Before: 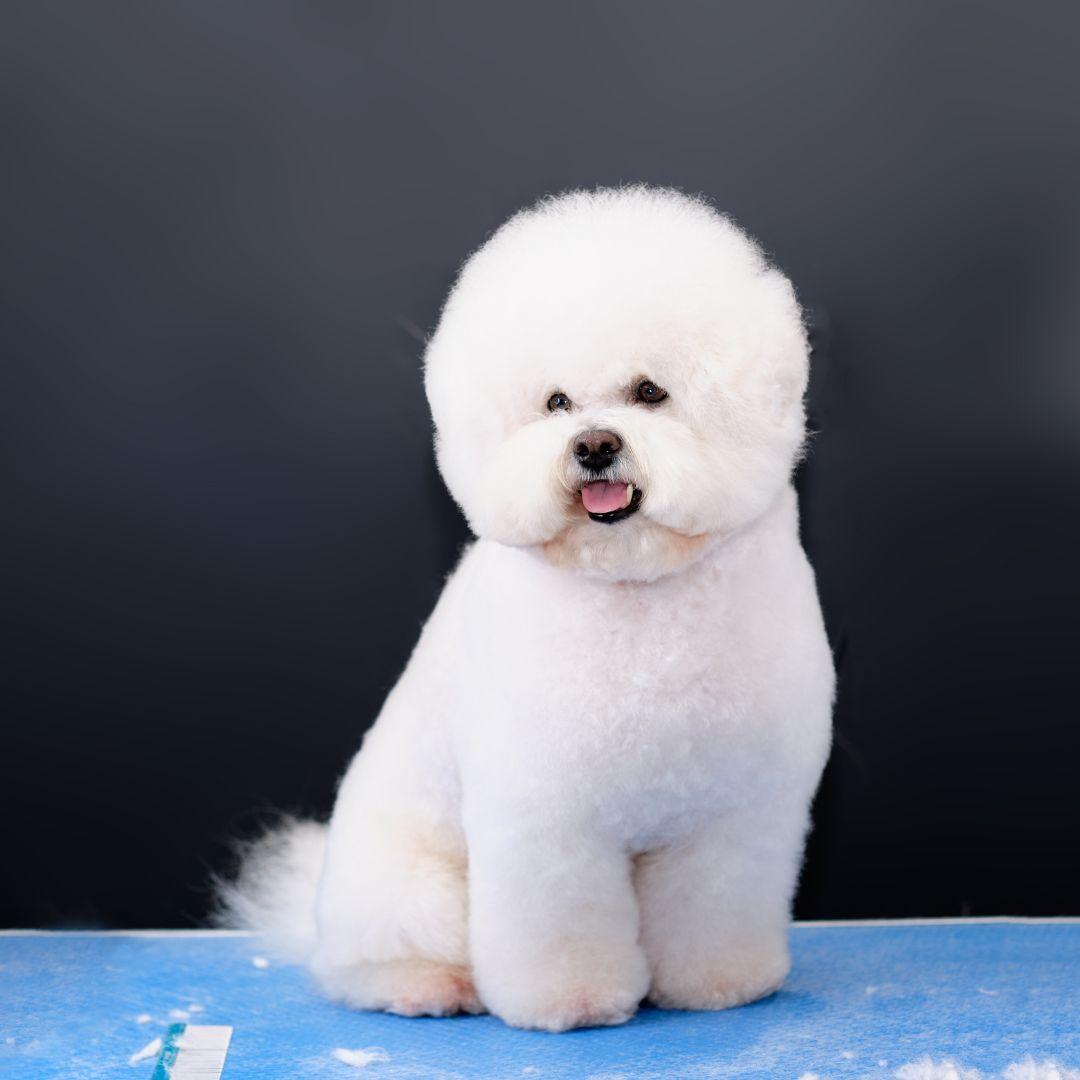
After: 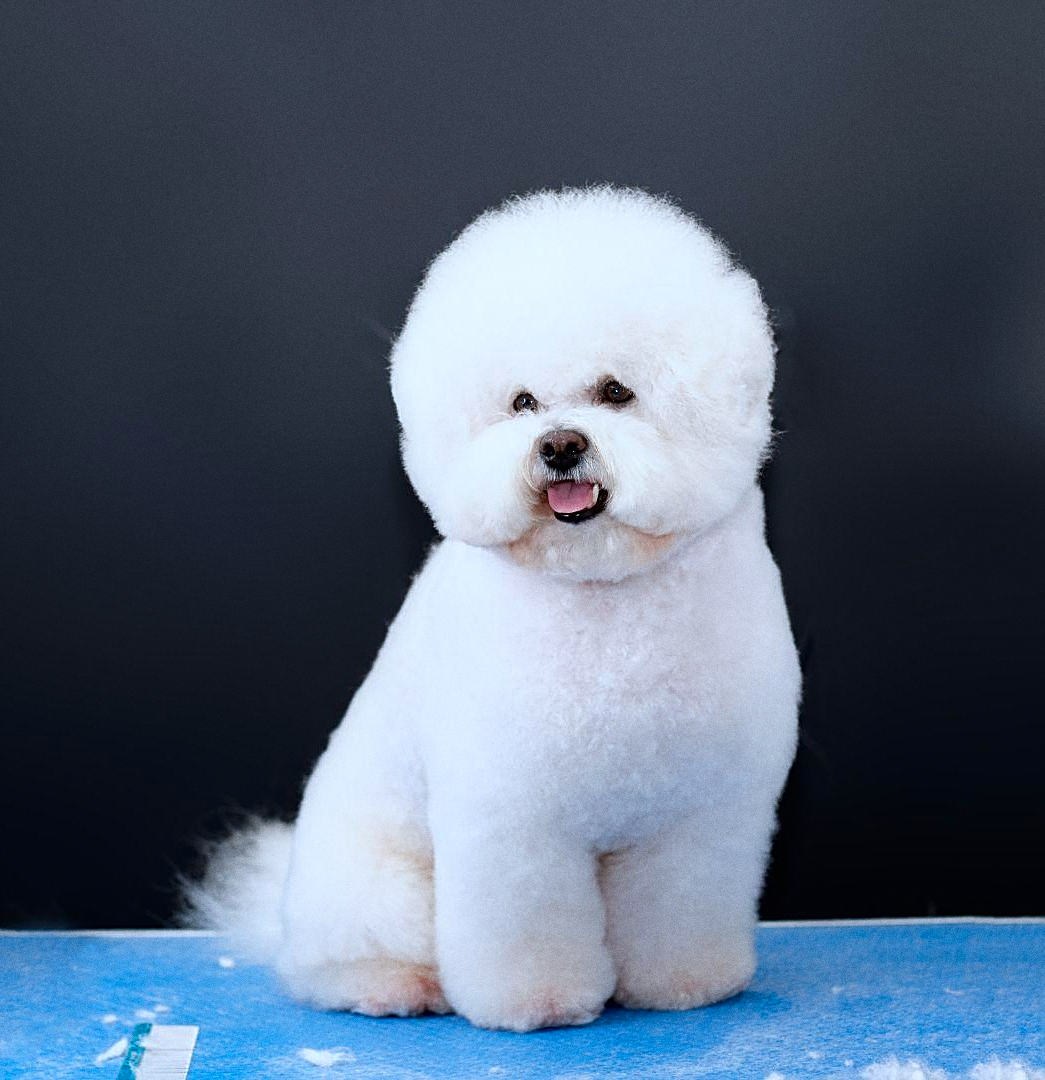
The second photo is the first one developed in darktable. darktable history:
sharpen: on, module defaults
color correction: highlights a* -4.18, highlights b* -10.81
contrast brightness saturation: brightness -0.09
crop and rotate: left 3.238%
grain: coarseness 0.47 ISO
